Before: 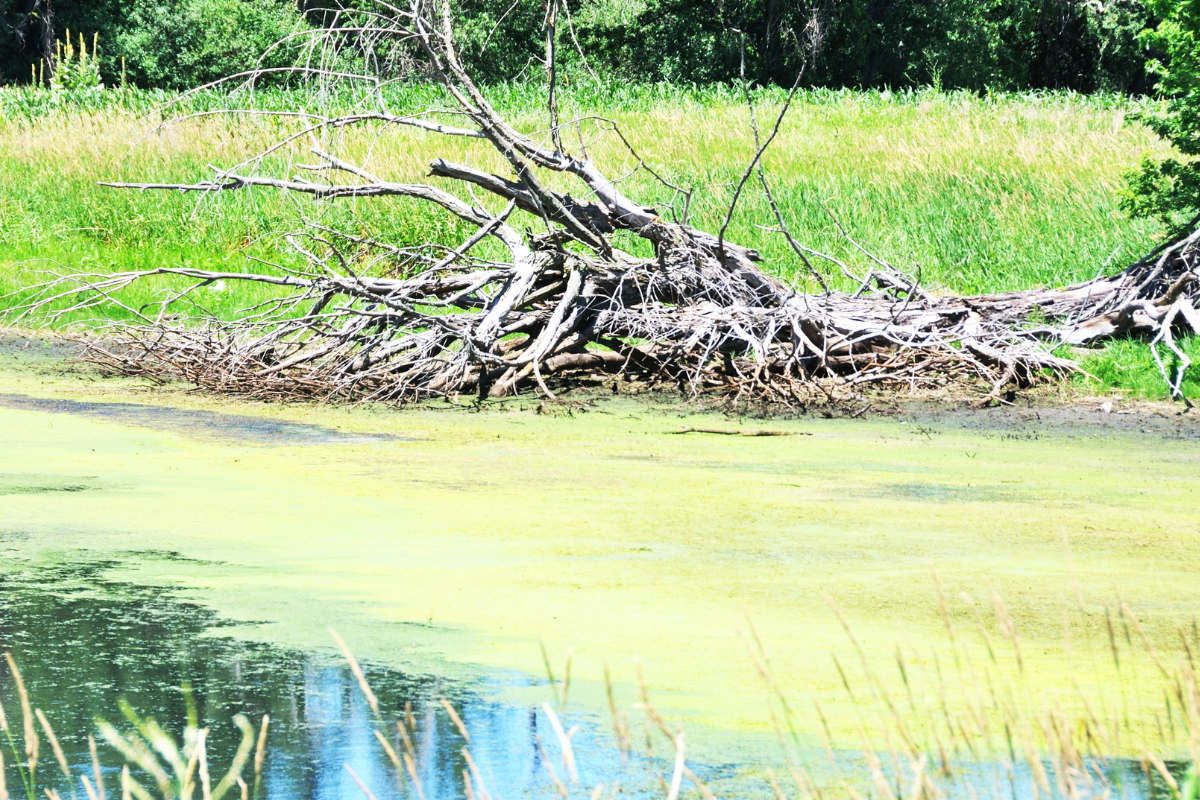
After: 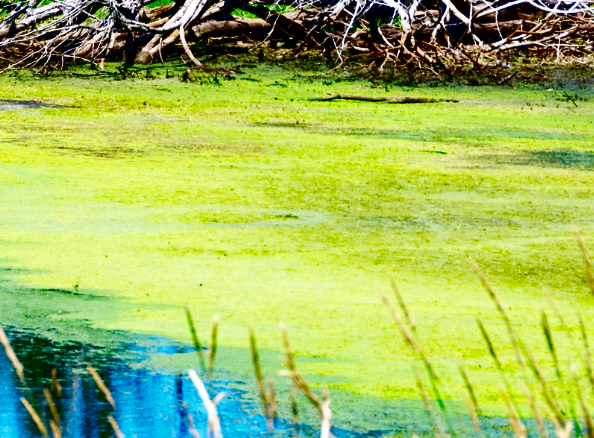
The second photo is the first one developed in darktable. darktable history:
crop: left 29.552%, top 41.667%, right 20.946%, bottom 3.47%
haze removal: compatibility mode true, adaptive false
contrast brightness saturation: brightness -0.992, saturation 0.987
